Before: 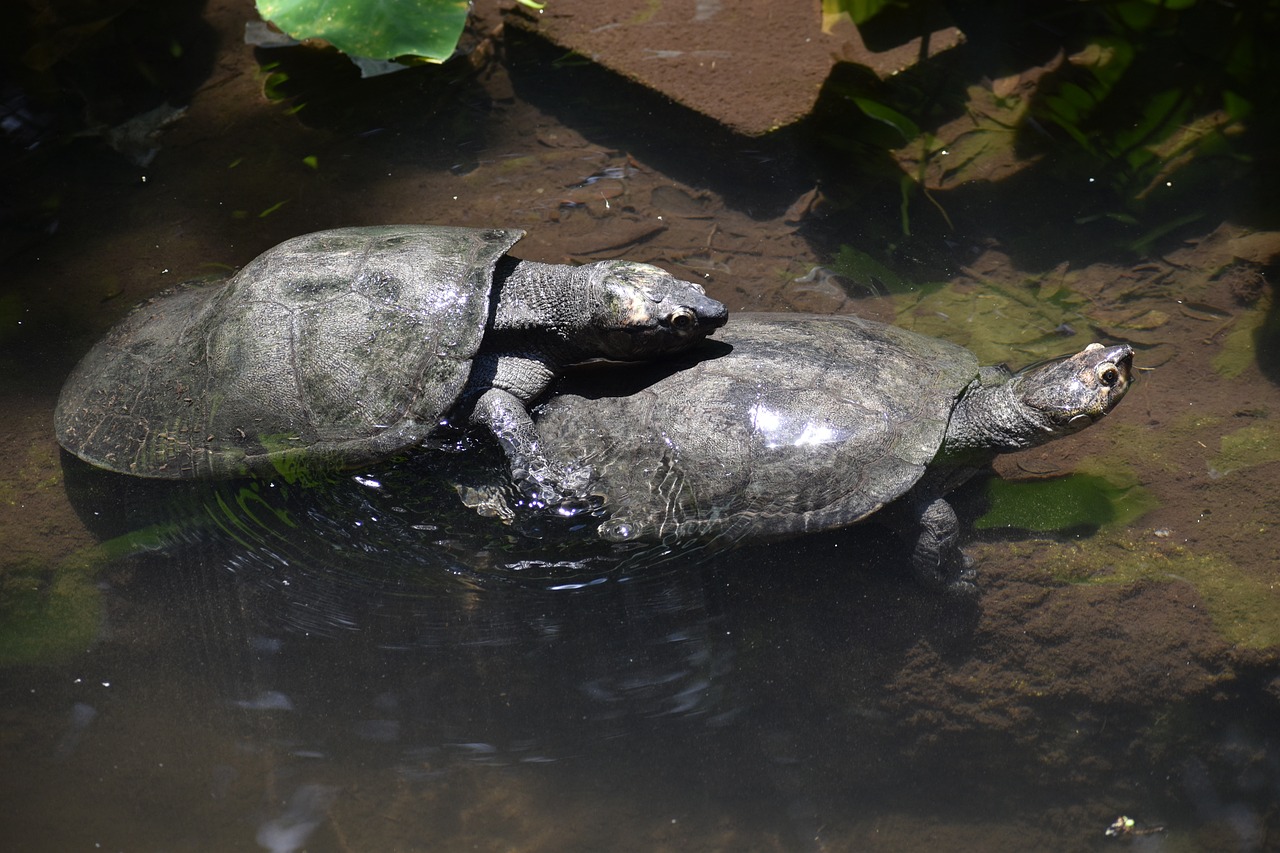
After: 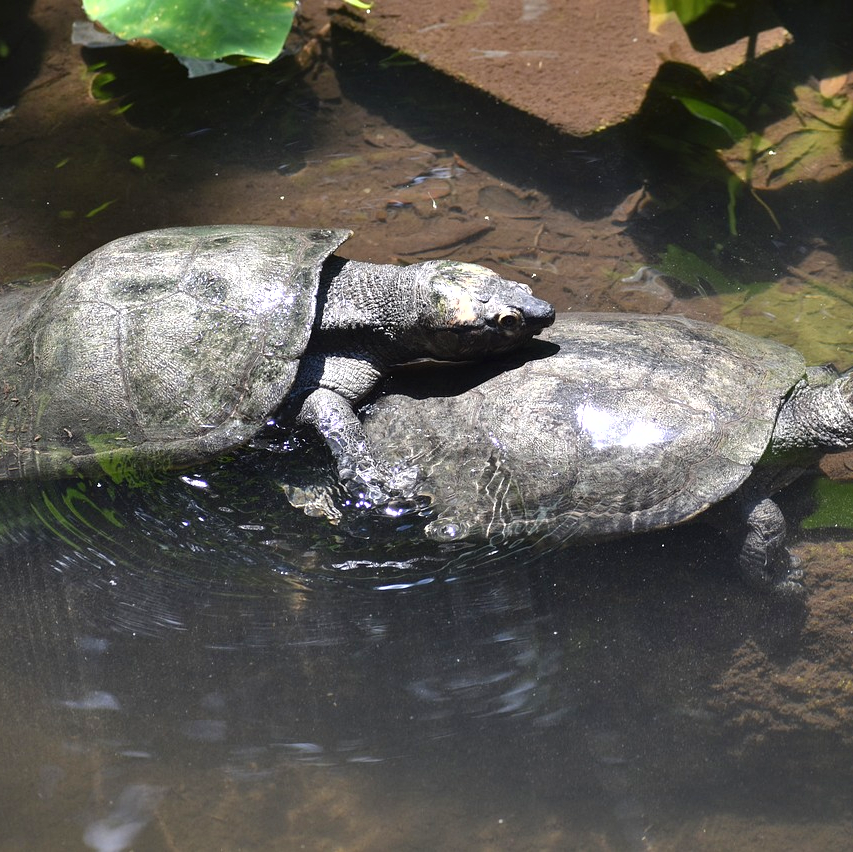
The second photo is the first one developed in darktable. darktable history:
exposure: black level correction 0, exposure 0.7 EV, compensate exposure bias true, compensate highlight preservation false
crop and rotate: left 13.537%, right 19.796%
shadows and highlights: low approximation 0.01, soften with gaussian
